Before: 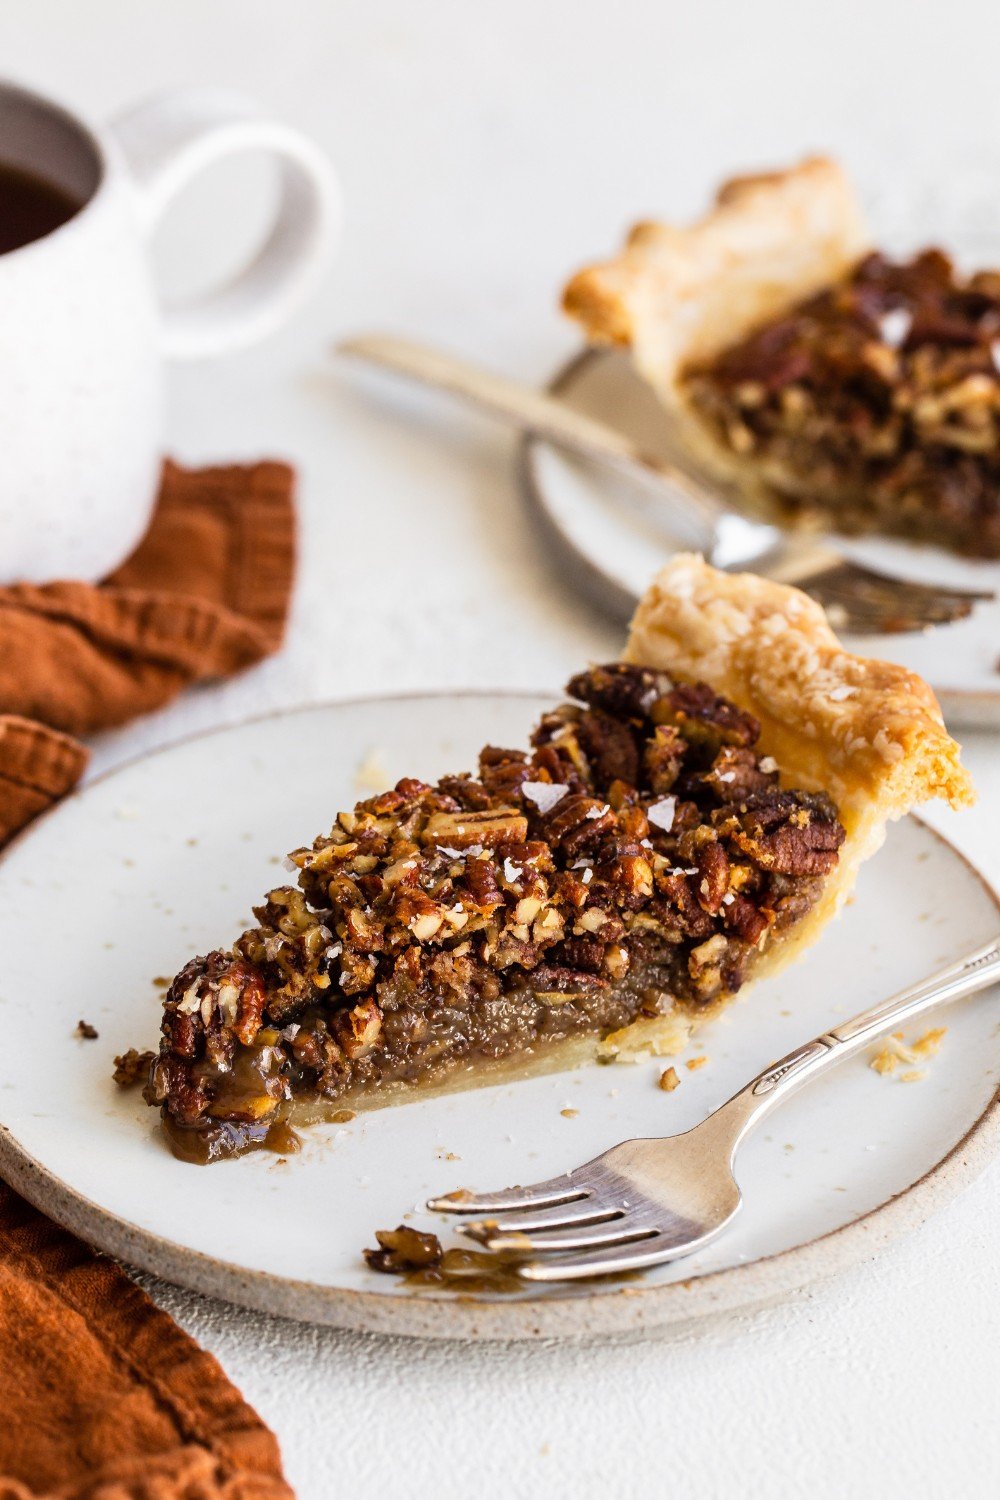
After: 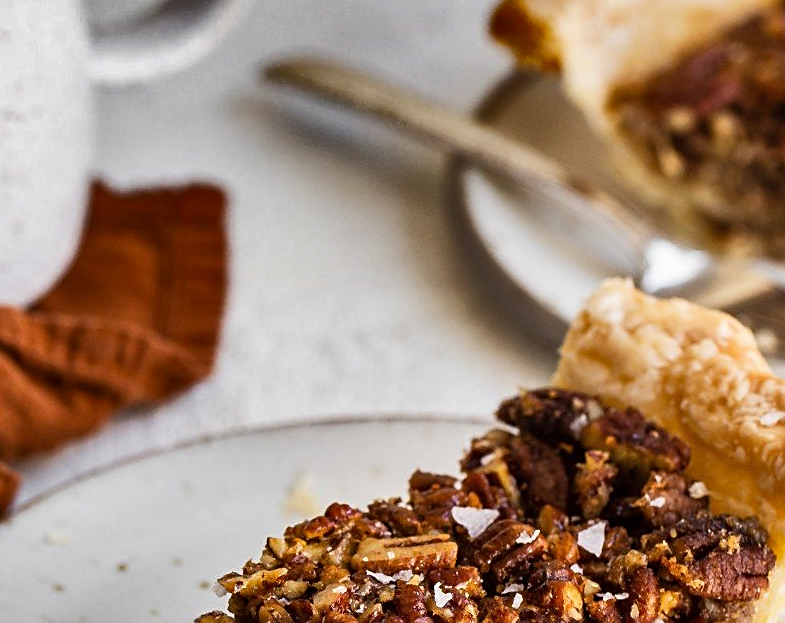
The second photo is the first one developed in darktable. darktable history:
crop: left 7.036%, top 18.398%, right 14.379%, bottom 40.043%
sharpen: on, module defaults
shadows and highlights: shadows 20.91, highlights -82.73, soften with gaussian
